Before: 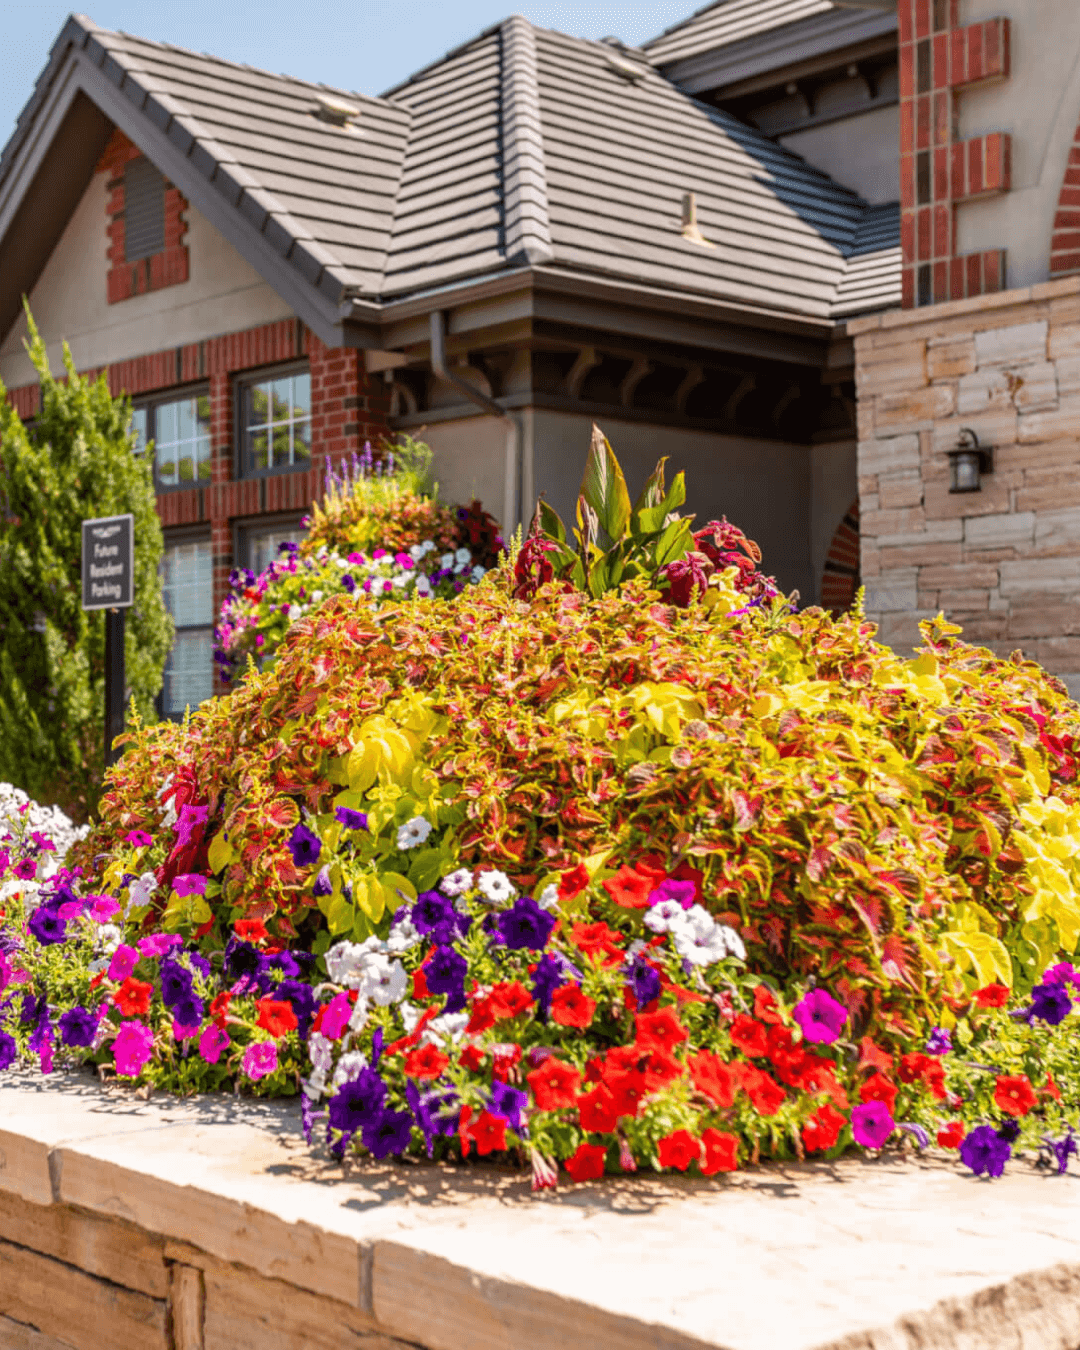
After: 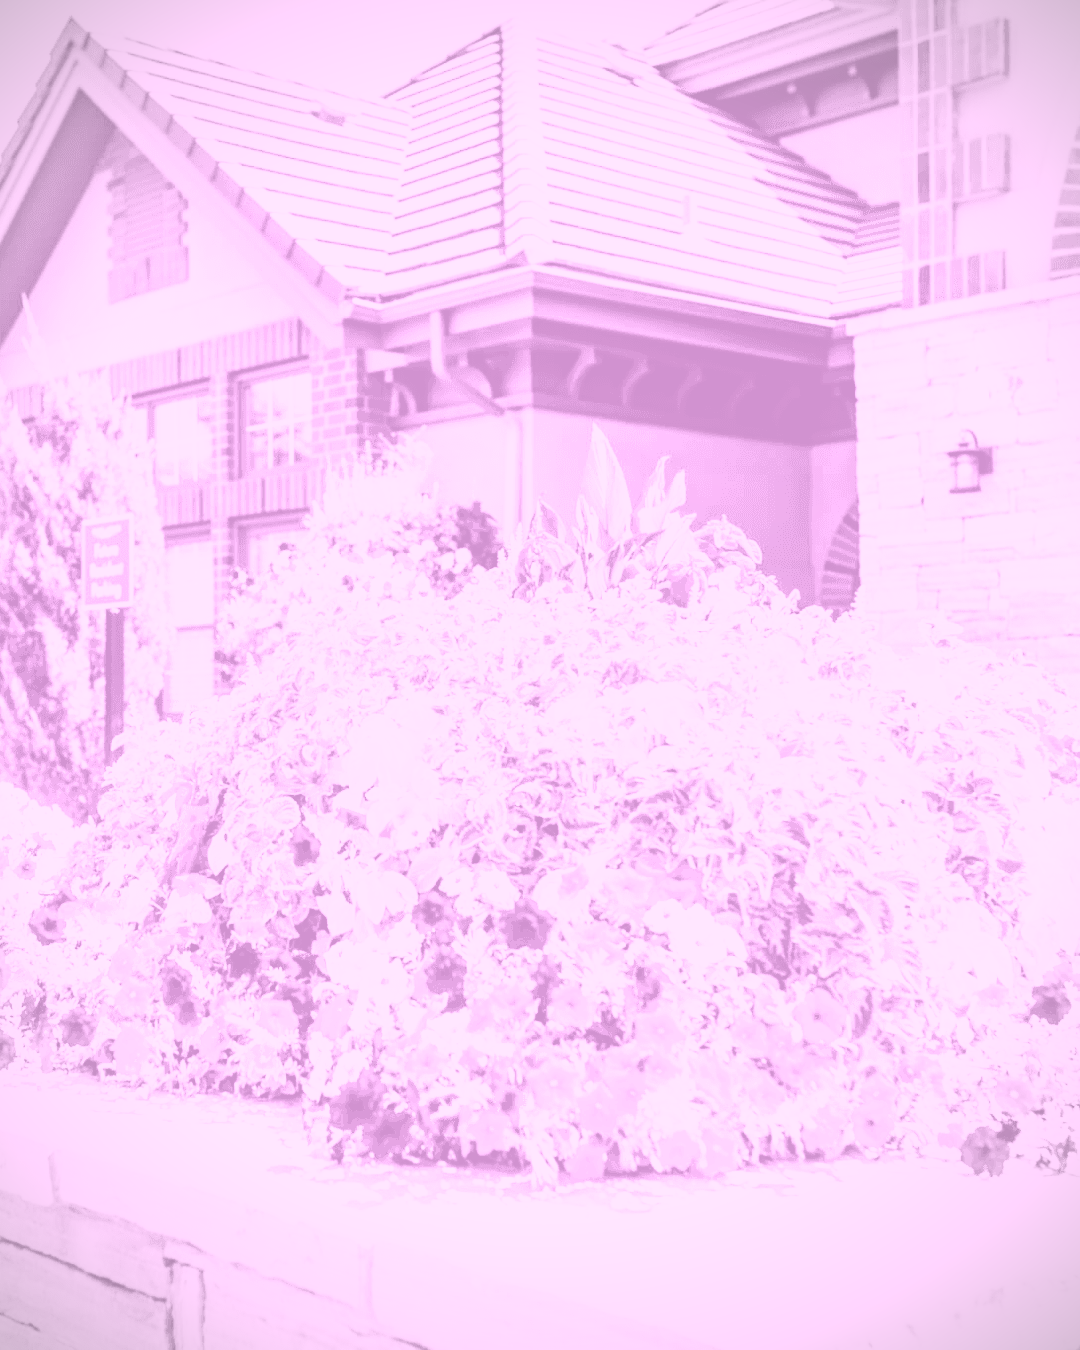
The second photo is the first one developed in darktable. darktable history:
vignetting: on, module defaults
exposure: black level correction 0, exposure 1.1 EV, compensate exposure bias true, compensate highlight preservation false
colorize: hue 331.2°, saturation 75%, source mix 30.28%, lightness 70.52%, version 1
shadows and highlights: shadows 37.27, highlights -28.18, soften with gaussian
tone curve: curves: ch0 [(0.003, 0) (0.066, 0.023) (0.149, 0.094) (0.264, 0.238) (0.395, 0.421) (0.517, 0.56) (0.688, 0.743) (0.813, 0.846) (1, 1)]; ch1 [(0, 0) (0.164, 0.115) (0.337, 0.332) (0.39, 0.398) (0.464, 0.461) (0.501, 0.5) (0.521, 0.535) (0.571, 0.588) (0.652, 0.681) (0.733, 0.749) (0.811, 0.796) (1, 1)]; ch2 [(0, 0) (0.337, 0.382) (0.464, 0.476) (0.501, 0.502) (0.527, 0.54) (0.556, 0.567) (0.6, 0.59) (0.687, 0.675) (1, 1)], color space Lab, independent channels, preserve colors none
base curve: curves: ch0 [(0, 0) (0.007, 0.004) (0.027, 0.03) (0.046, 0.07) (0.207, 0.54) (0.442, 0.872) (0.673, 0.972) (1, 1)], preserve colors none
